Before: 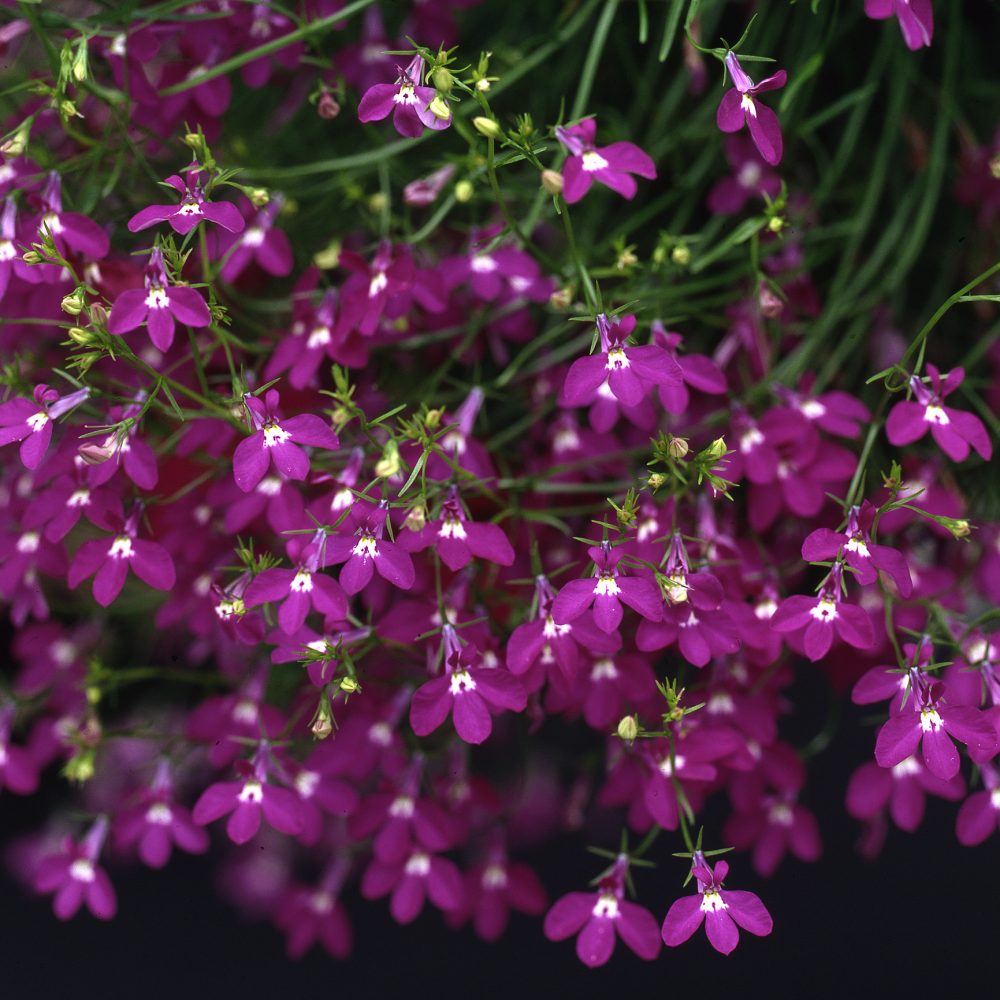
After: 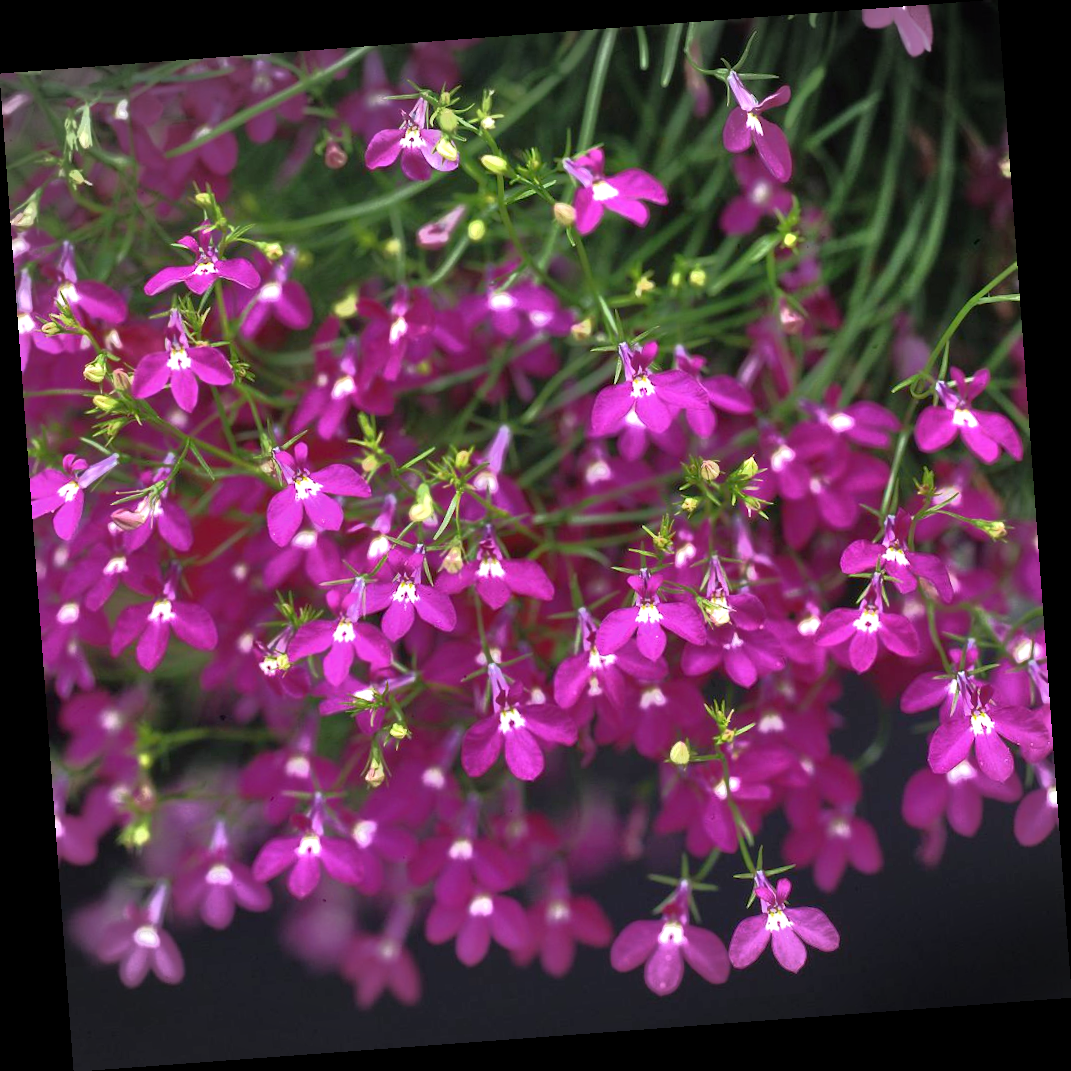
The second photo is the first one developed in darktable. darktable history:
tone equalizer: -7 EV -0.63 EV, -6 EV 1 EV, -5 EV -0.45 EV, -4 EV 0.43 EV, -3 EV 0.41 EV, -2 EV 0.15 EV, -1 EV -0.15 EV, +0 EV -0.39 EV, smoothing diameter 25%, edges refinement/feathering 10, preserve details guided filter
rotate and perspective: rotation -4.25°, automatic cropping off
exposure: black level correction 0.001, exposure 0.955 EV, compensate exposure bias true, compensate highlight preservation false
vignetting: fall-off start 100%, brightness -0.282, width/height ratio 1.31
